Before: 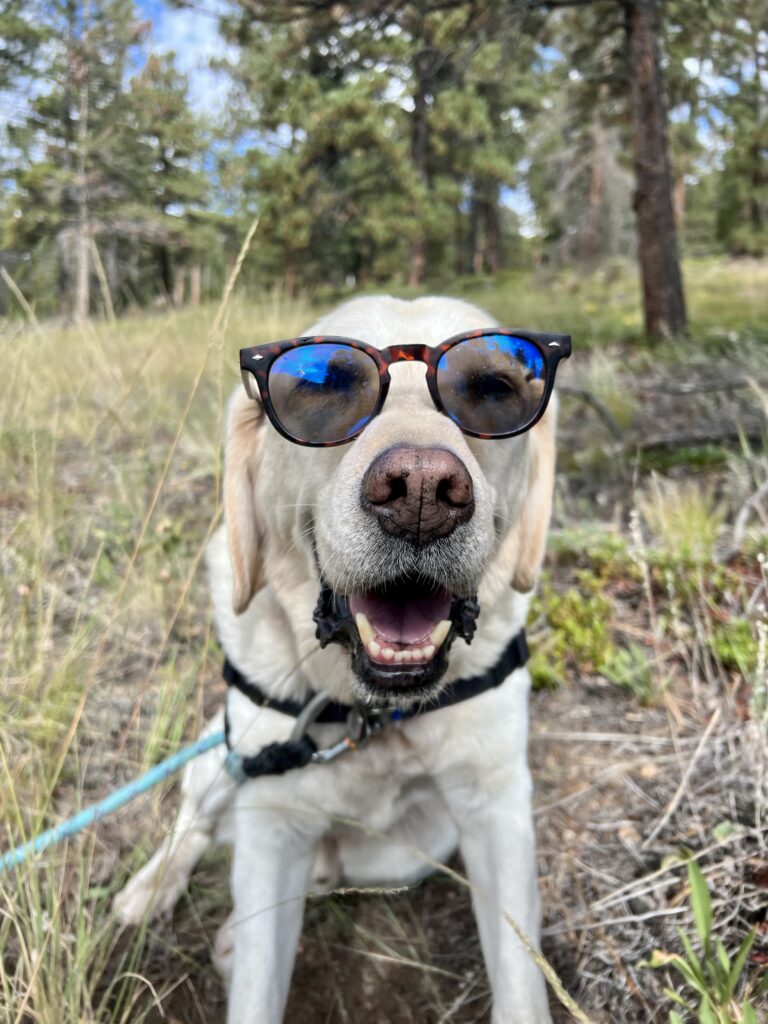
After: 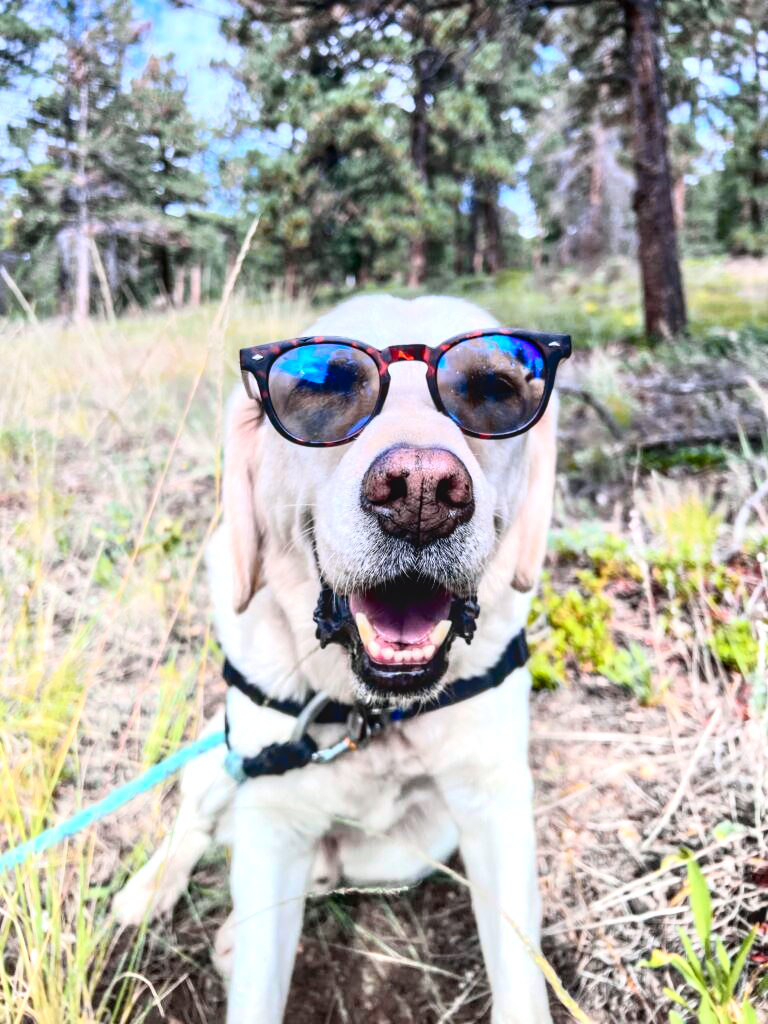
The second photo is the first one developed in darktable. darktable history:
local contrast: on, module defaults
exposure: black level correction 0.001, exposure 0.955 EV, compensate exposure bias true, compensate highlight preservation false
tone curve: curves: ch0 [(0, 0.031) (0.139, 0.084) (0.311, 0.278) (0.495, 0.544) (0.718, 0.816) (0.841, 0.909) (1, 0.967)]; ch1 [(0, 0) (0.272, 0.249) (0.388, 0.385) (0.469, 0.456) (0.495, 0.497) (0.538, 0.545) (0.578, 0.595) (0.707, 0.778) (1, 1)]; ch2 [(0, 0) (0.125, 0.089) (0.353, 0.329) (0.443, 0.408) (0.502, 0.499) (0.557, 0.531) (0.608, 0.631) (1, 1)], color space Lab, independent channels, preserve colors none
graduated density: hue 238.83°, saturation 50%
